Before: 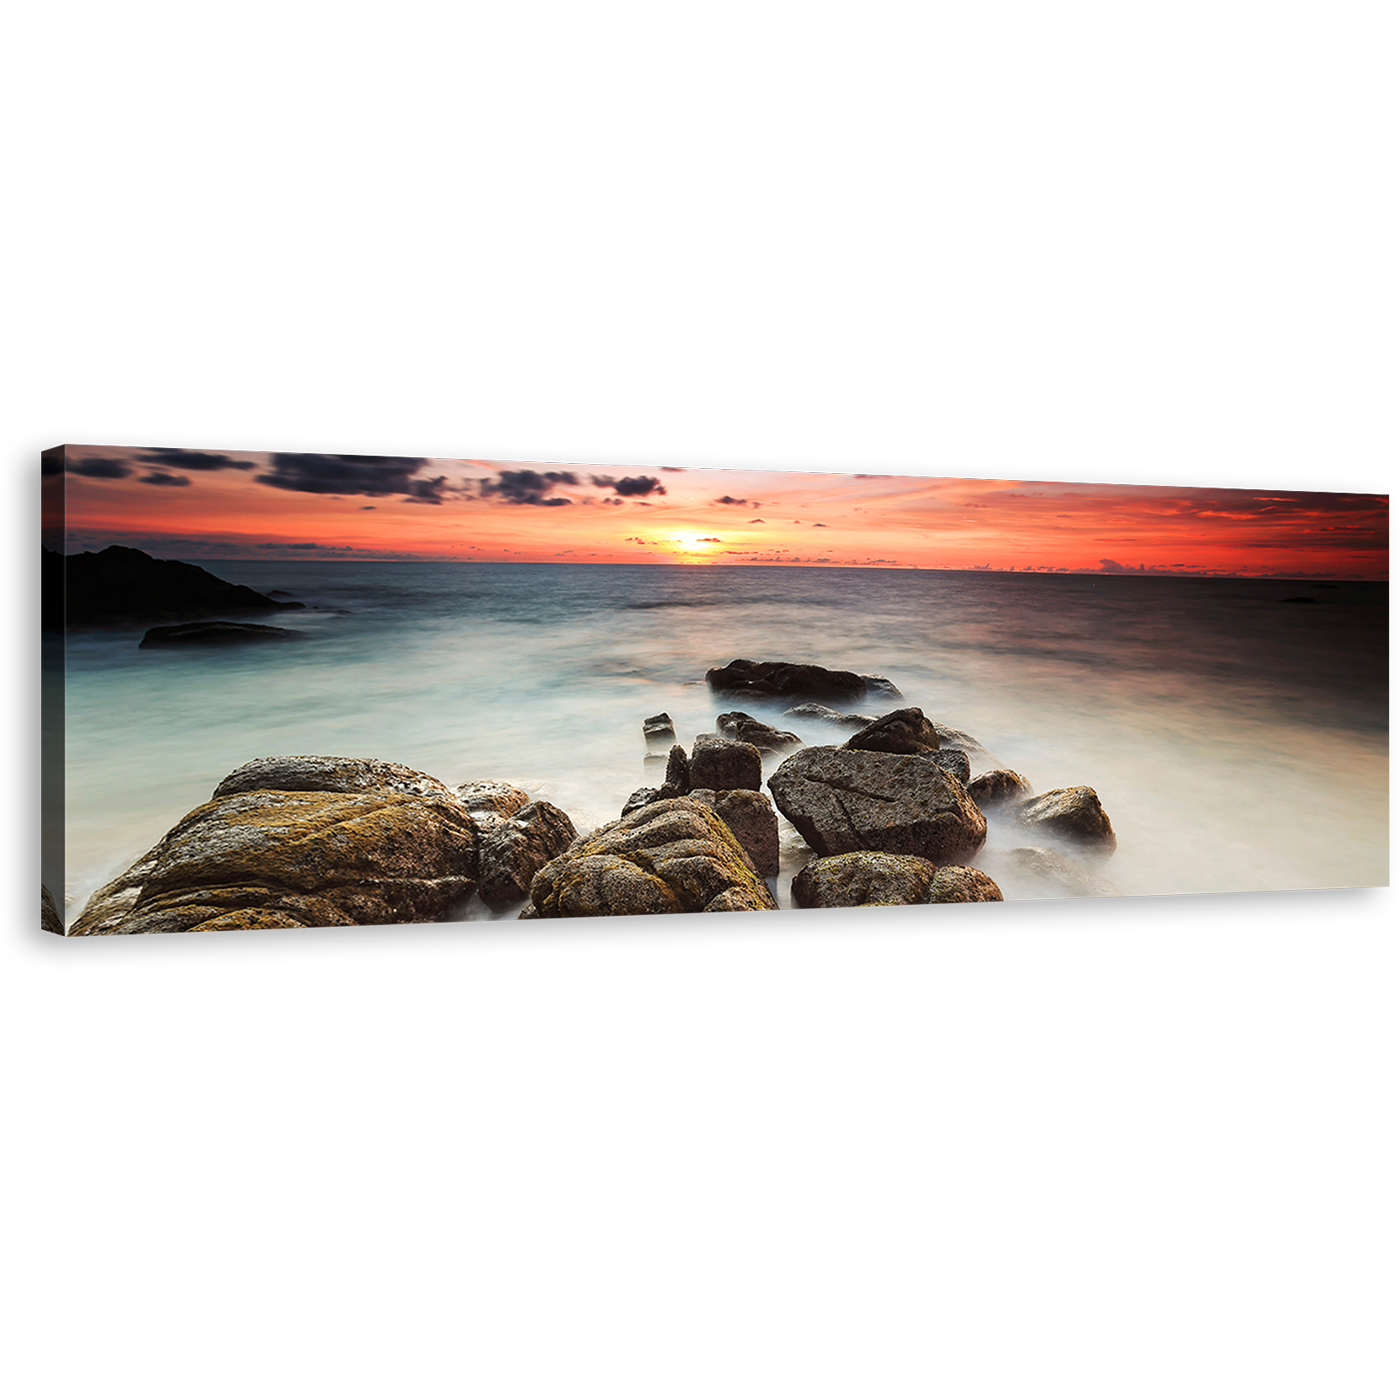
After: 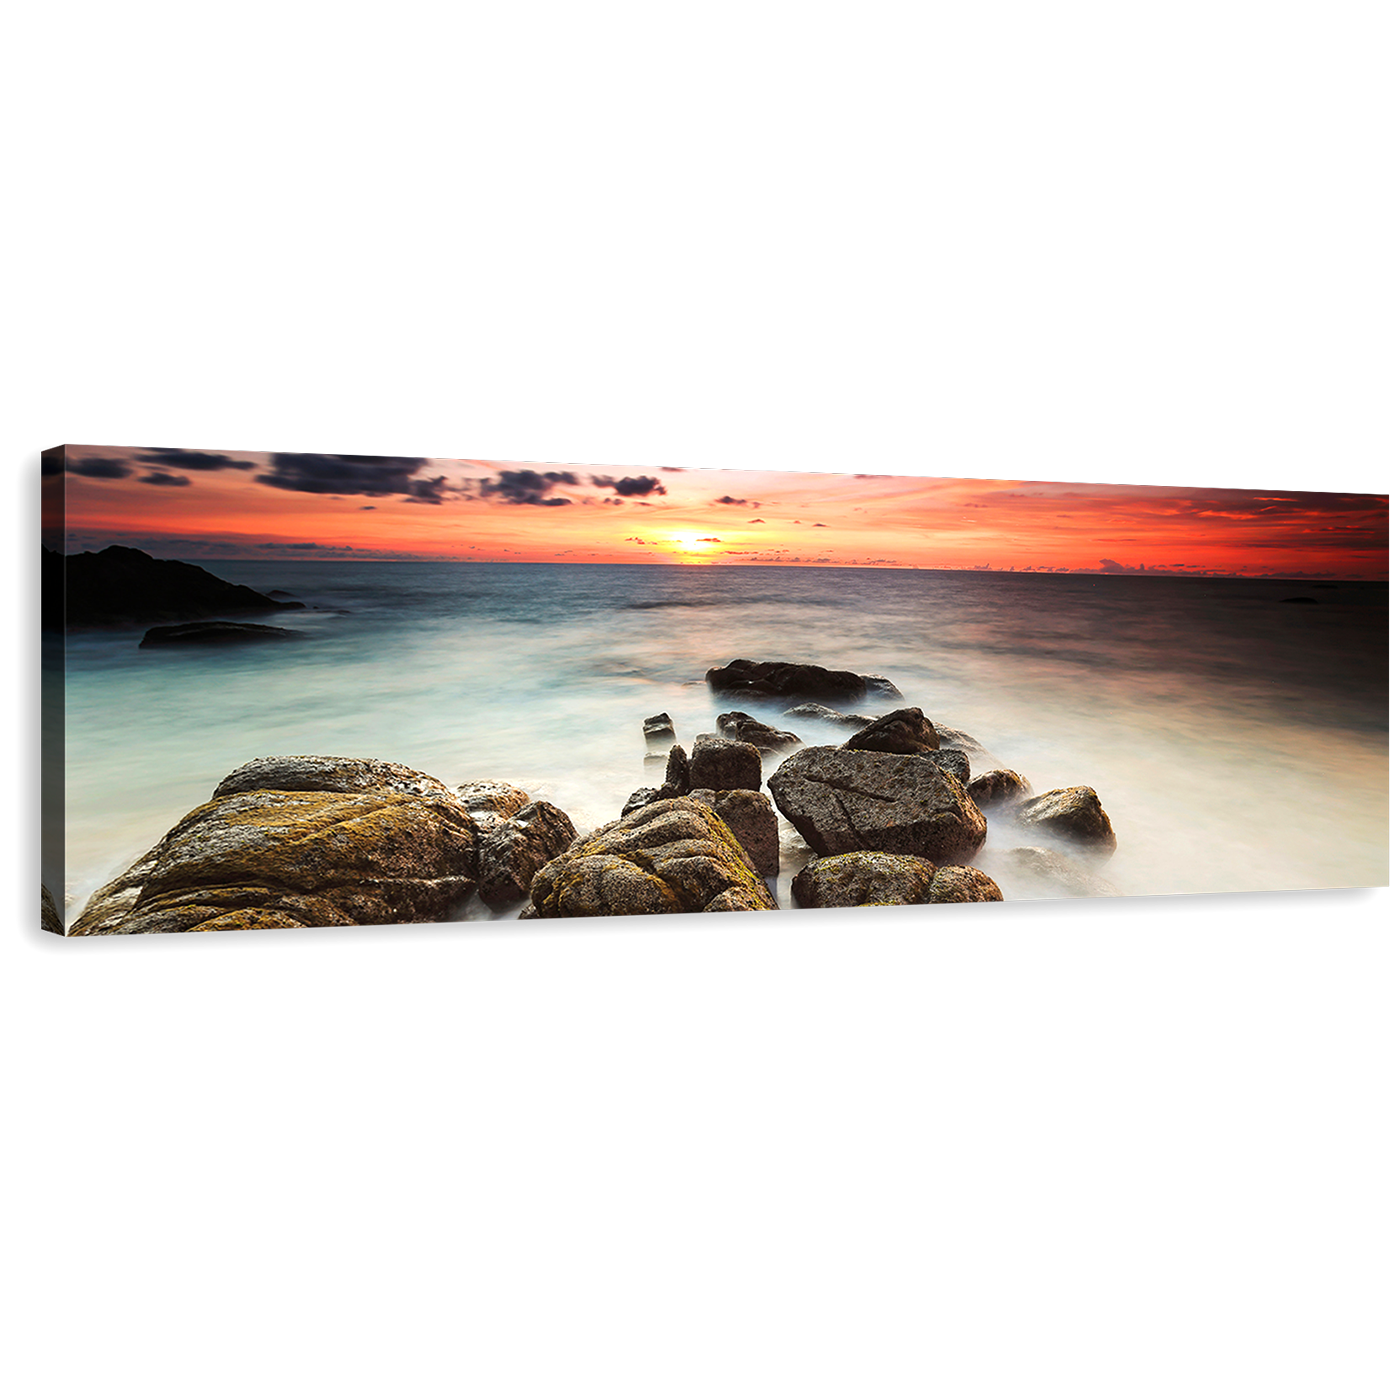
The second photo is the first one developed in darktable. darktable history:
color balance rgb: power › hue 329.46°, highlights gain › luminance 17.824%, perceptual saturation grading › global saturation 0.24%, global vibrance 23.706%
